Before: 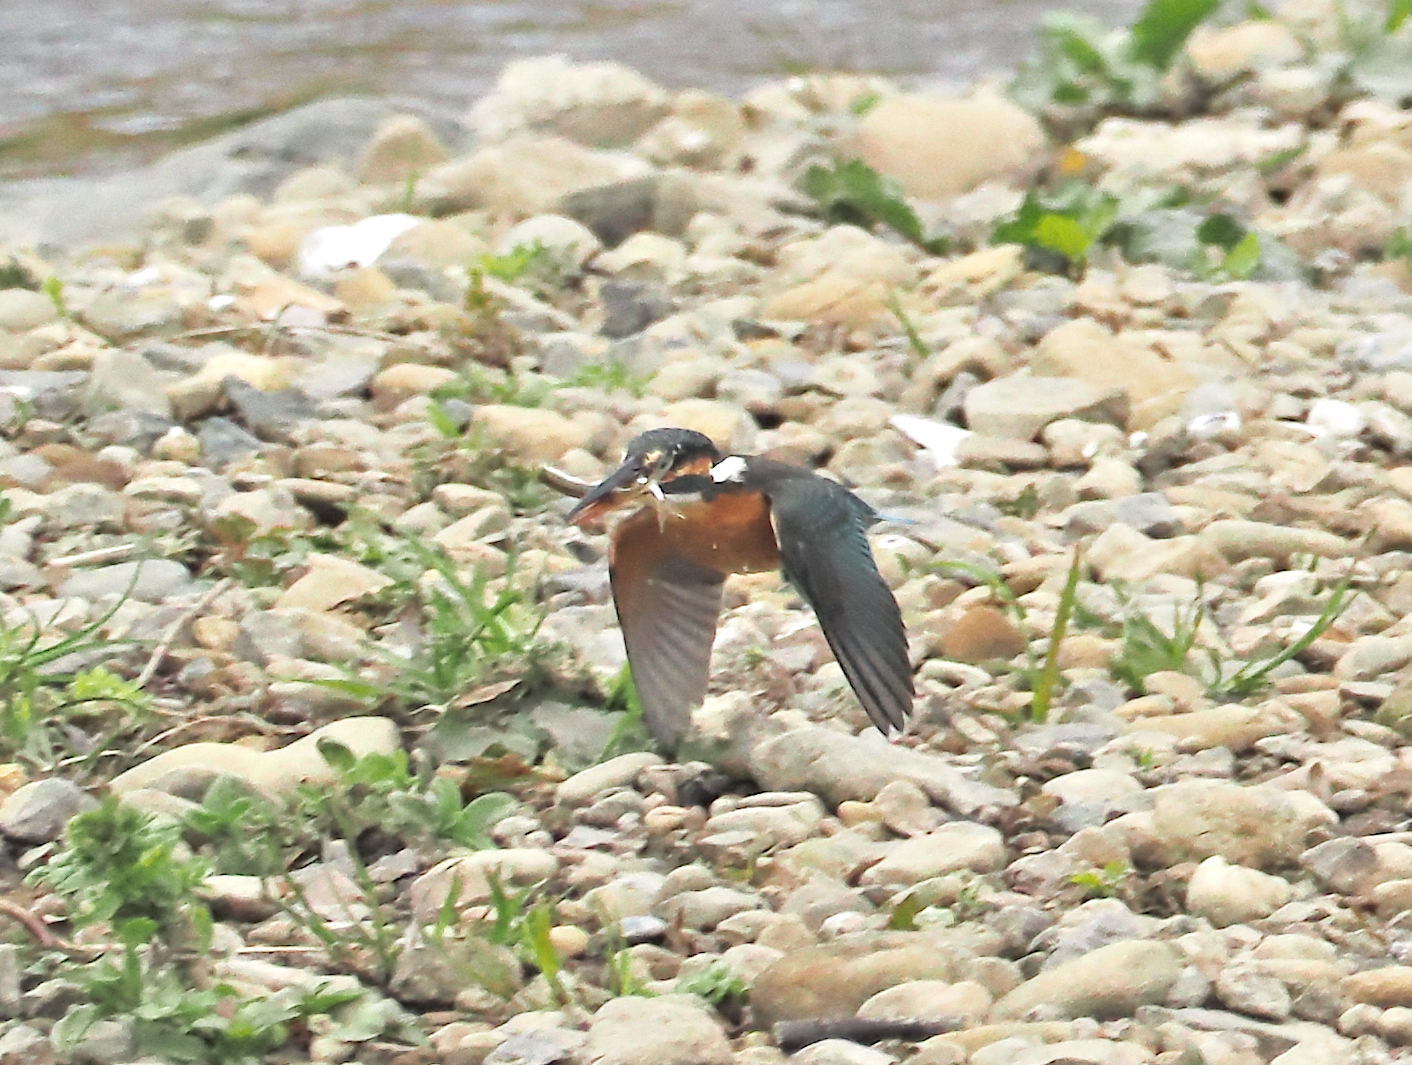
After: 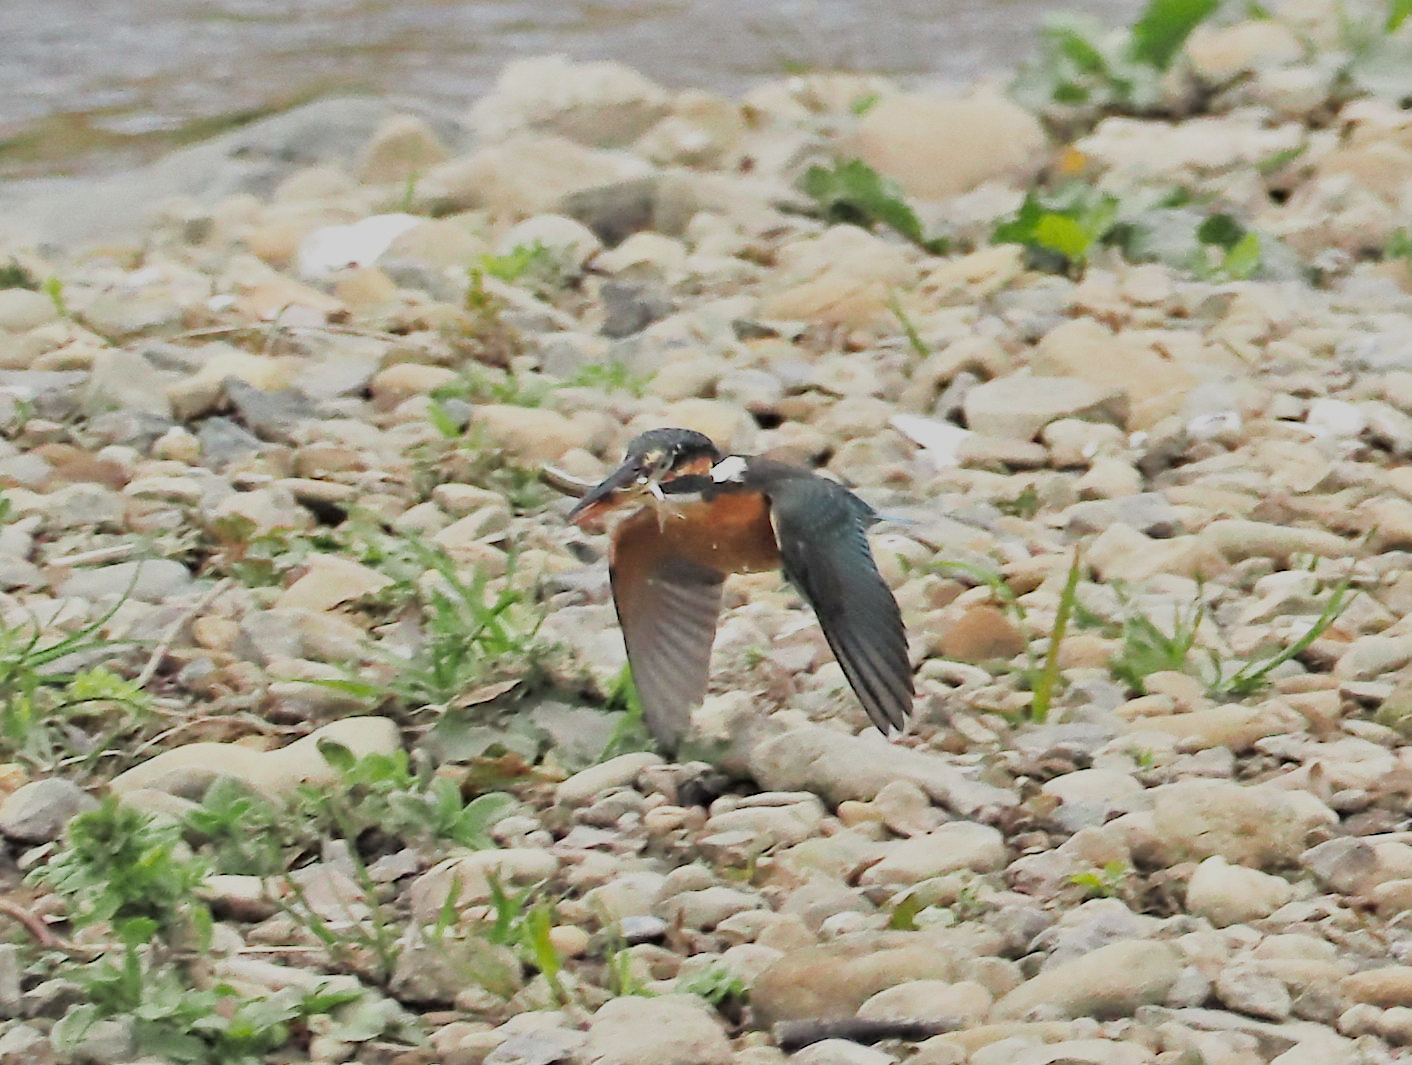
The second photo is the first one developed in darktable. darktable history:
filmic rgb: black relative exposure -7.08 EV, white relative exposure 5.36 EV, hardness 3.03
contrast brightness saturation: brightness -0.091
levels: levels [0, 0.48, 0.961]
